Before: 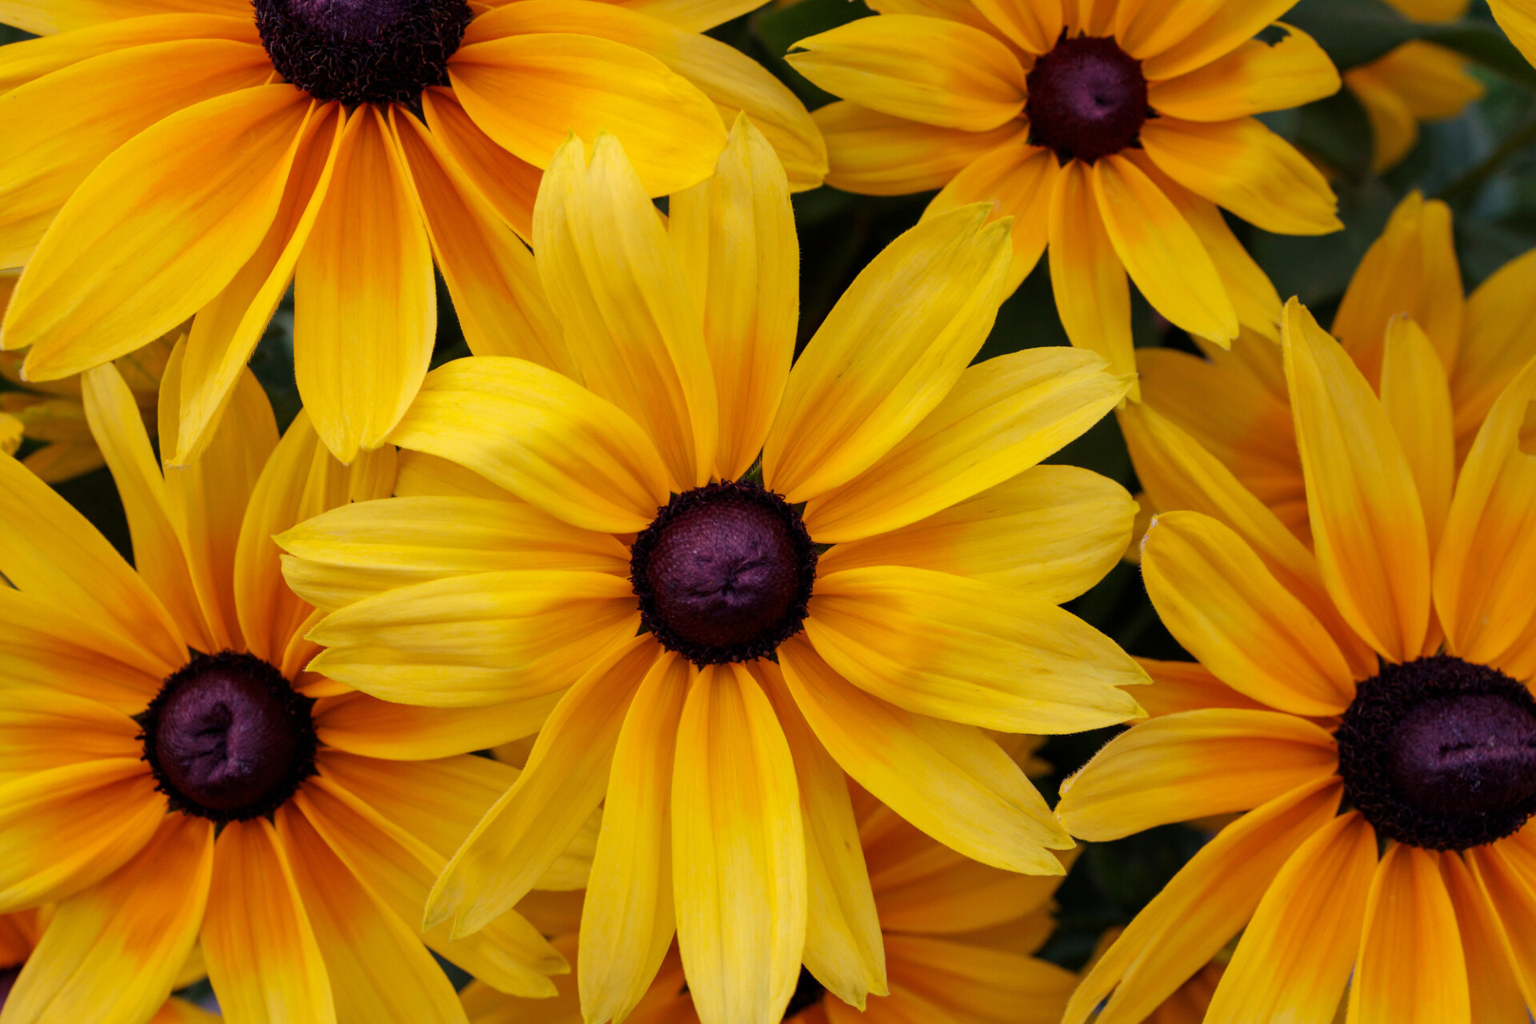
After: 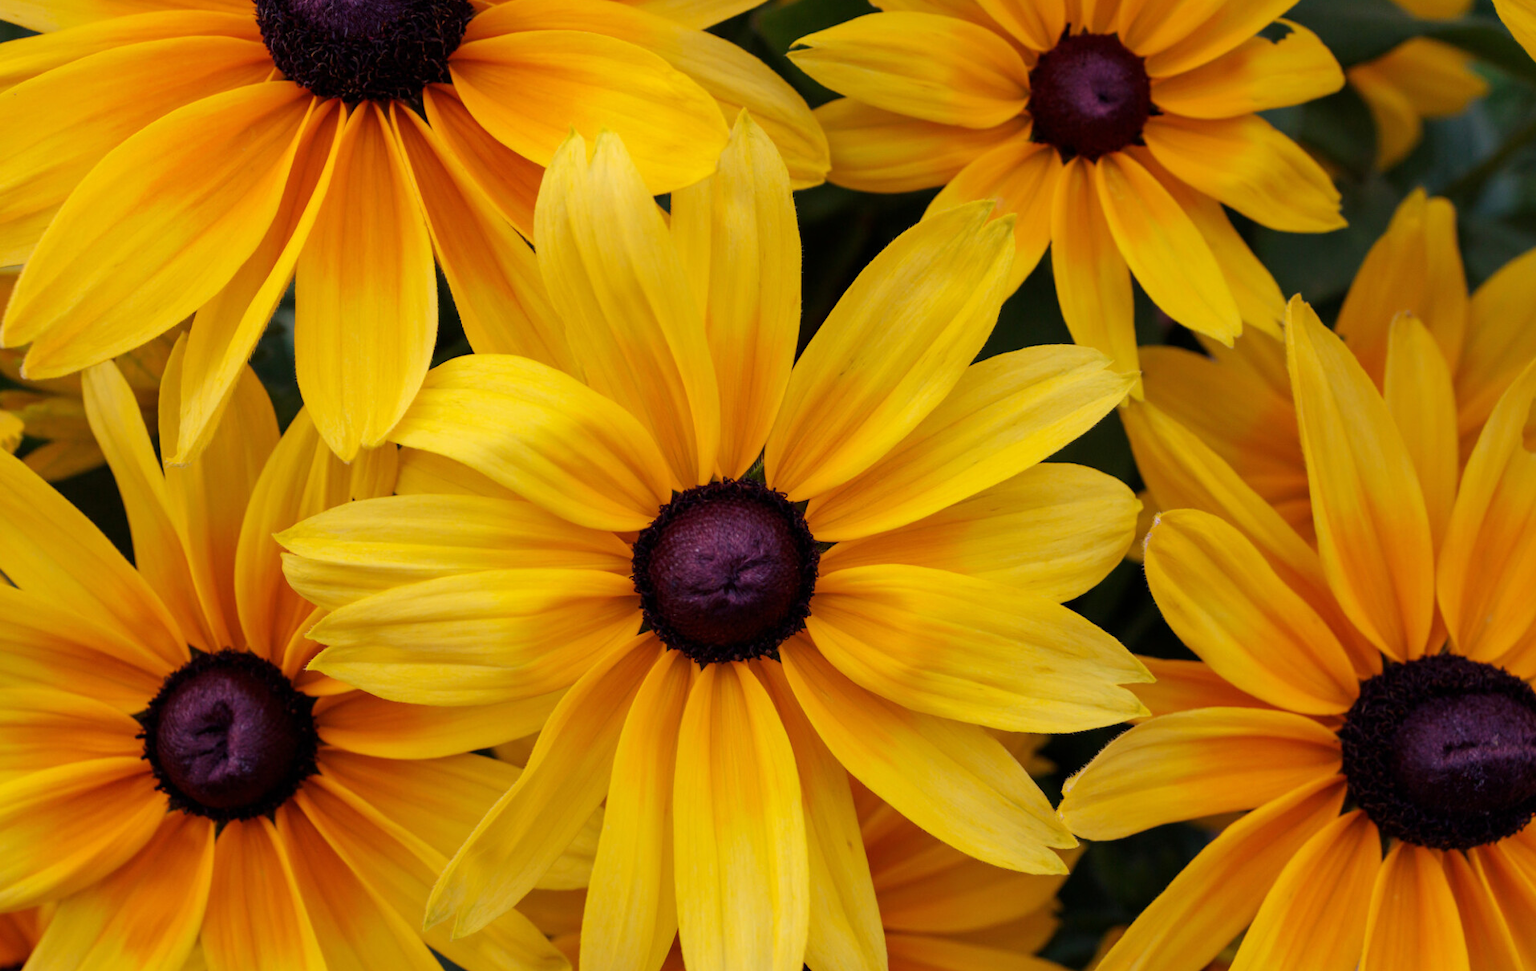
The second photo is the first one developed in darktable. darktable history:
crop: top 0.345%, right 0.258%, bottom 5.007%
